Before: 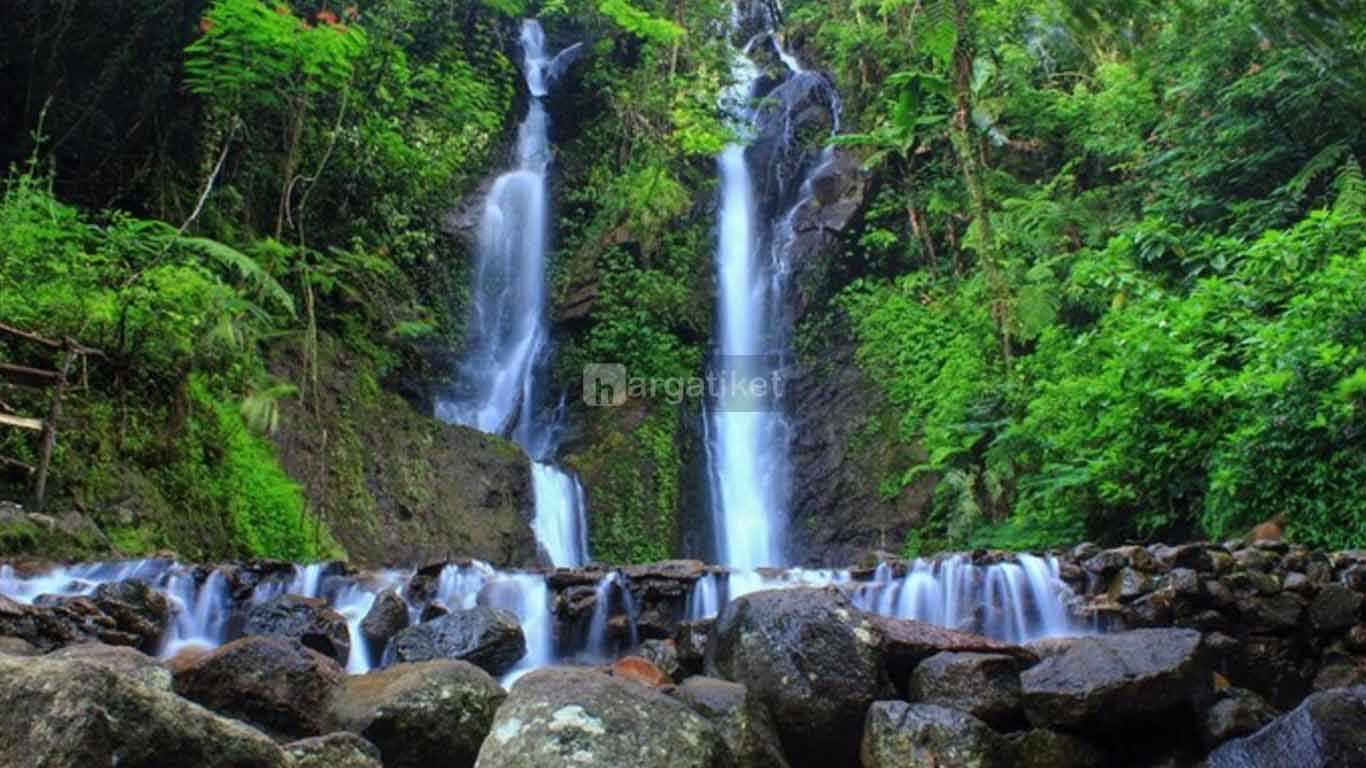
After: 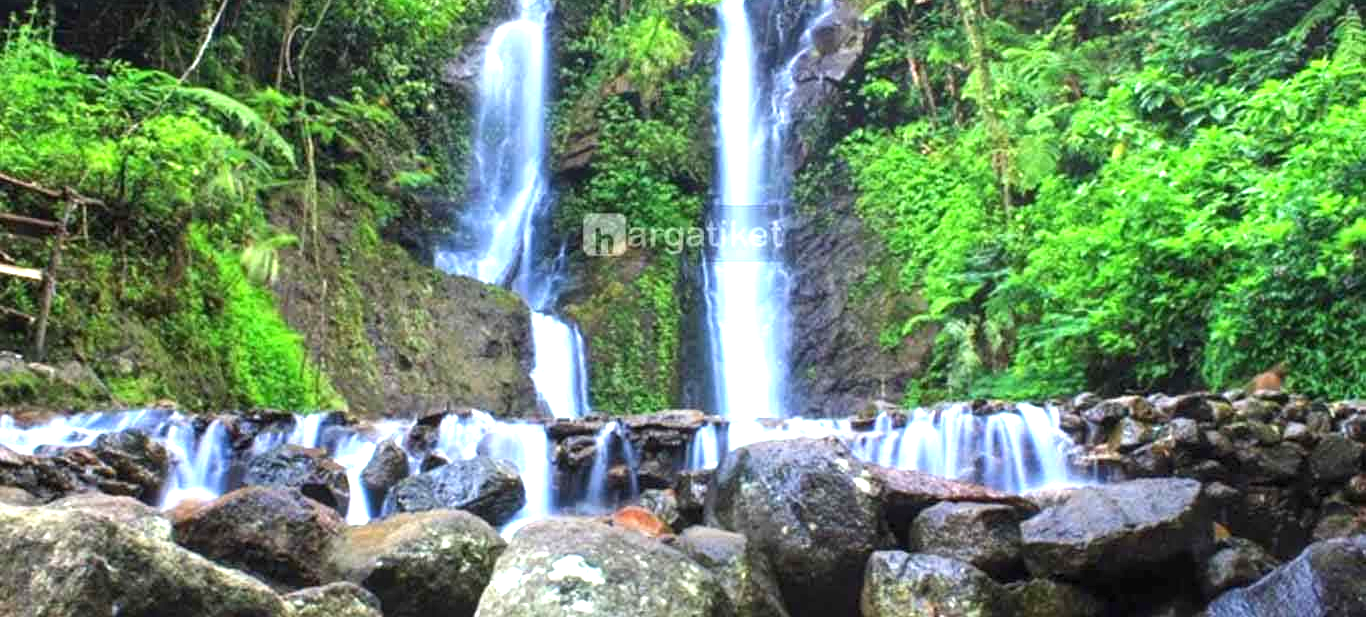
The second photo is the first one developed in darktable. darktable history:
crop and rotate: top 19.621%
exposure: black level correction 0, exposure 1.473 EV, compensate highlight preservation false
